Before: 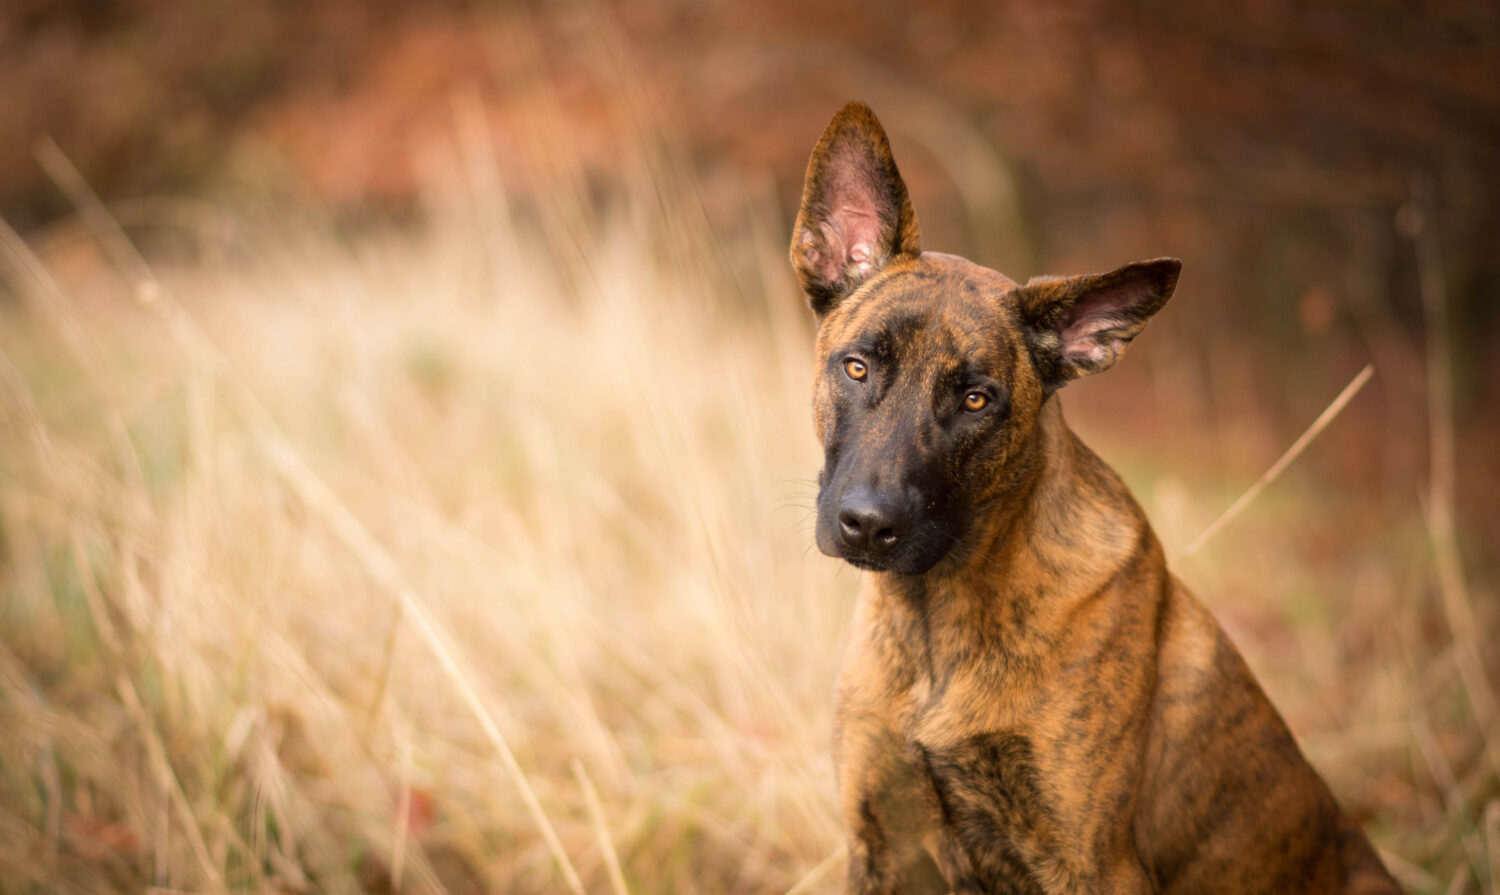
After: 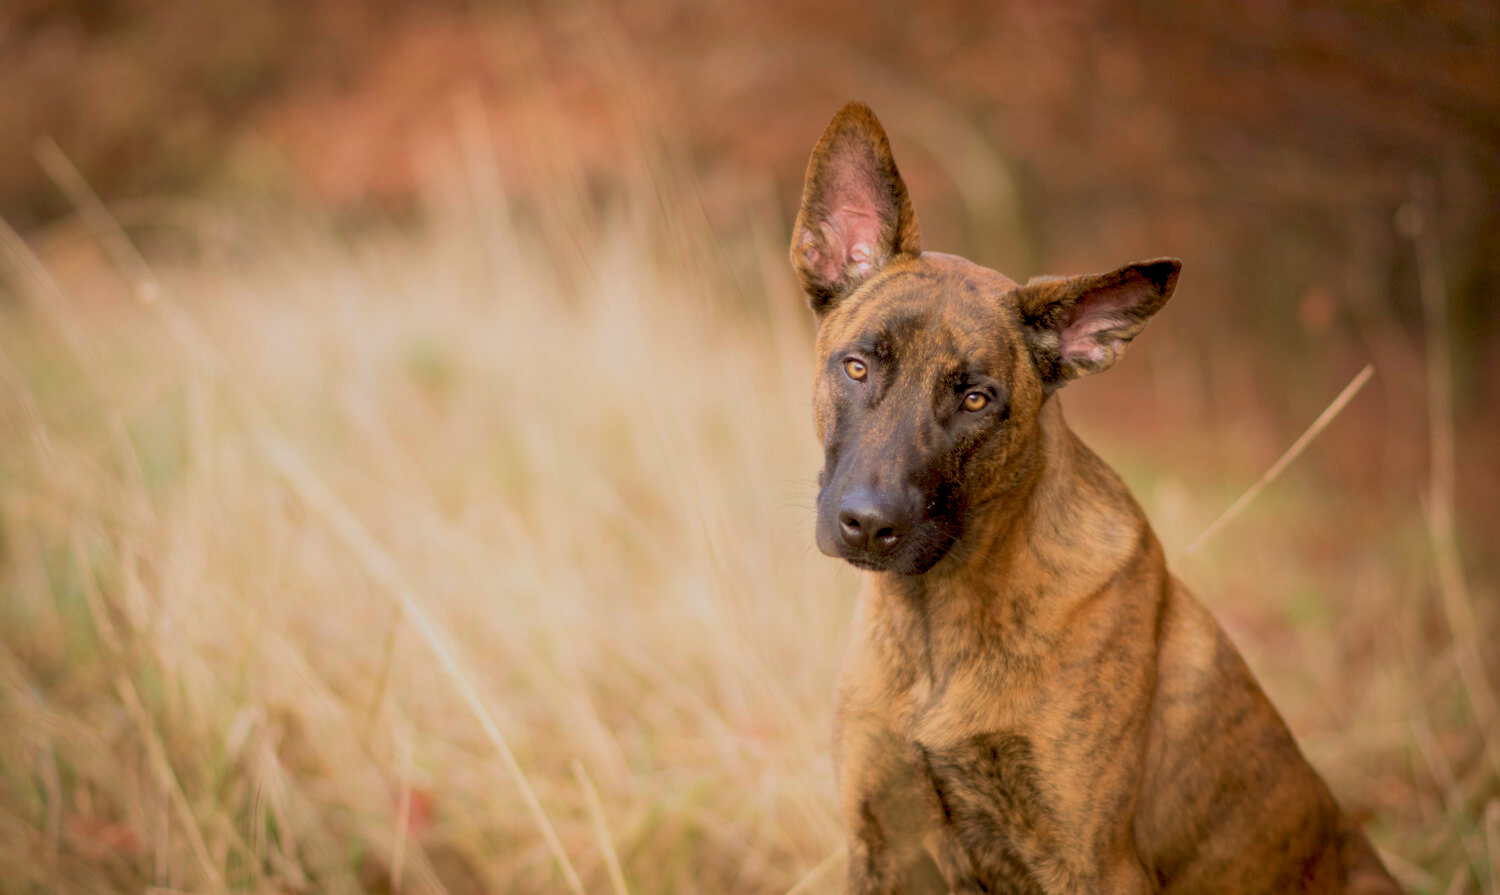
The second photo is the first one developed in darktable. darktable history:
color balance rgb: highlights gain › luminance 16.649%, highlights gain › chroma 2.843%, highlights gain › hue 260.61°, global offset › luminance -0.511%, perceptual saturation grading › global saturation -3.434%, perceptual saturation grading › shadows -3.211%, contrast -29.695%
velvia: on, module defaults
